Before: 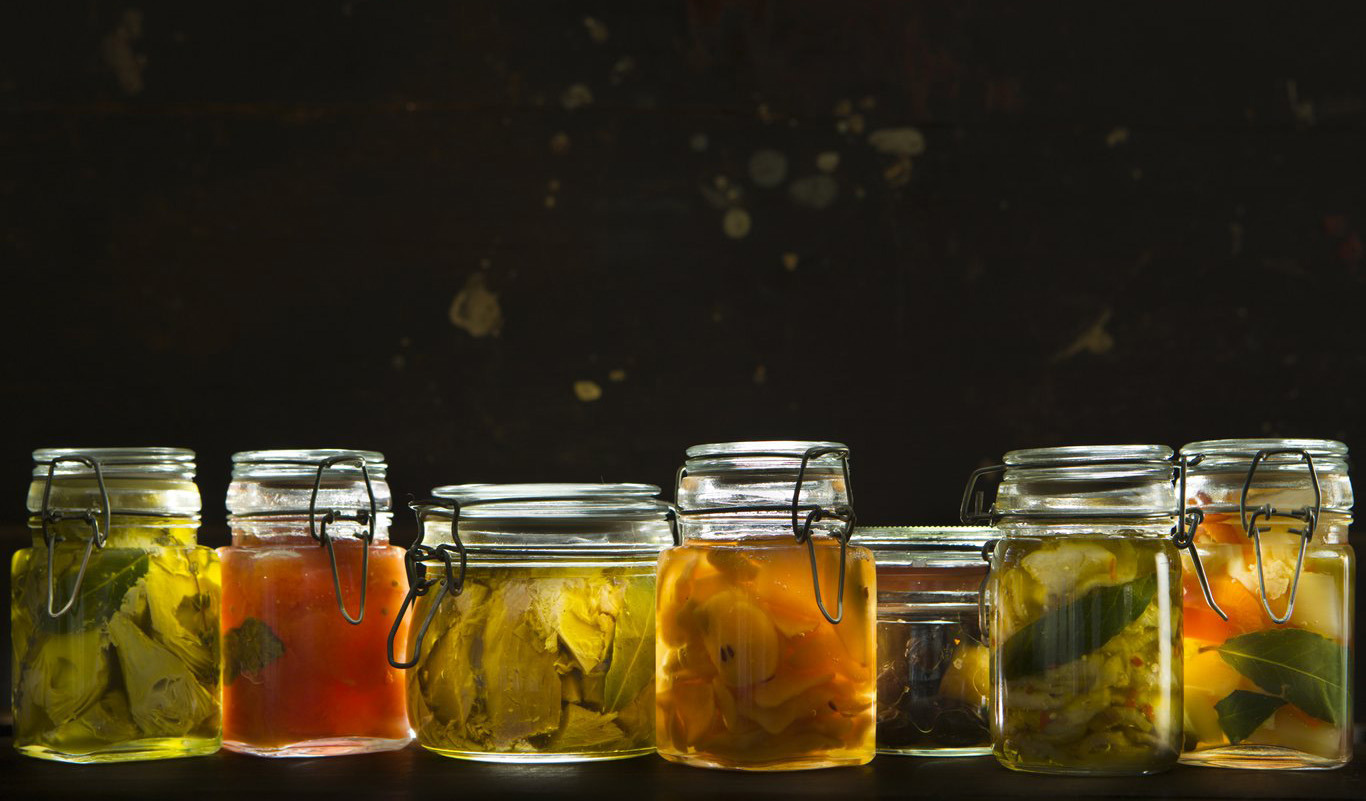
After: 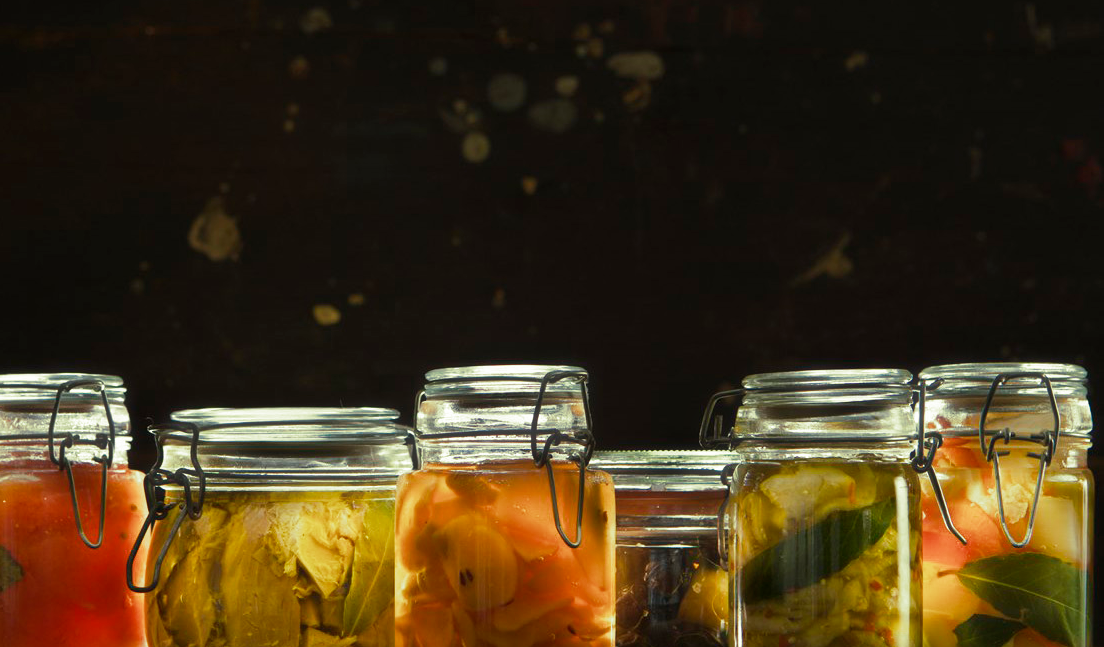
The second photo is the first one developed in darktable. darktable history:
split-toning: shadows › hue 290.82°, shadows › saturation 0.34, highlights › saturation 0.38, balance 0, compress 50%
crop: left 19.159%, top 9.58%, bottom 9.58%
haze removal: strength -0.05
